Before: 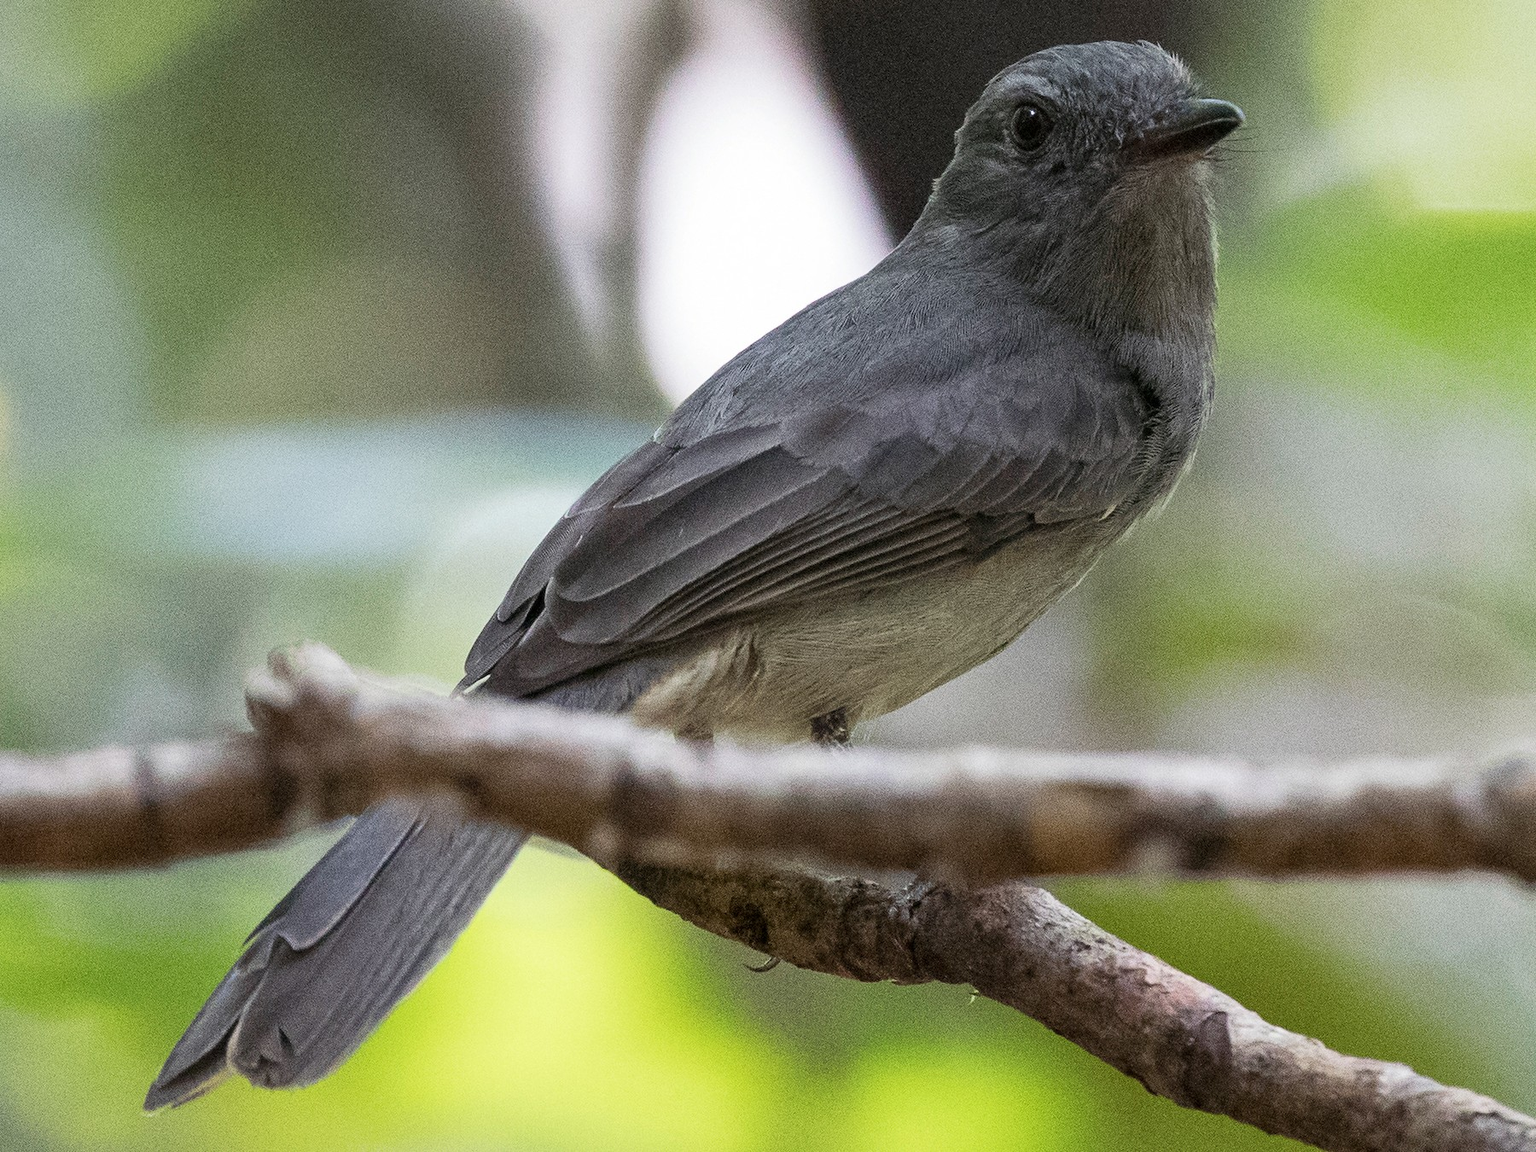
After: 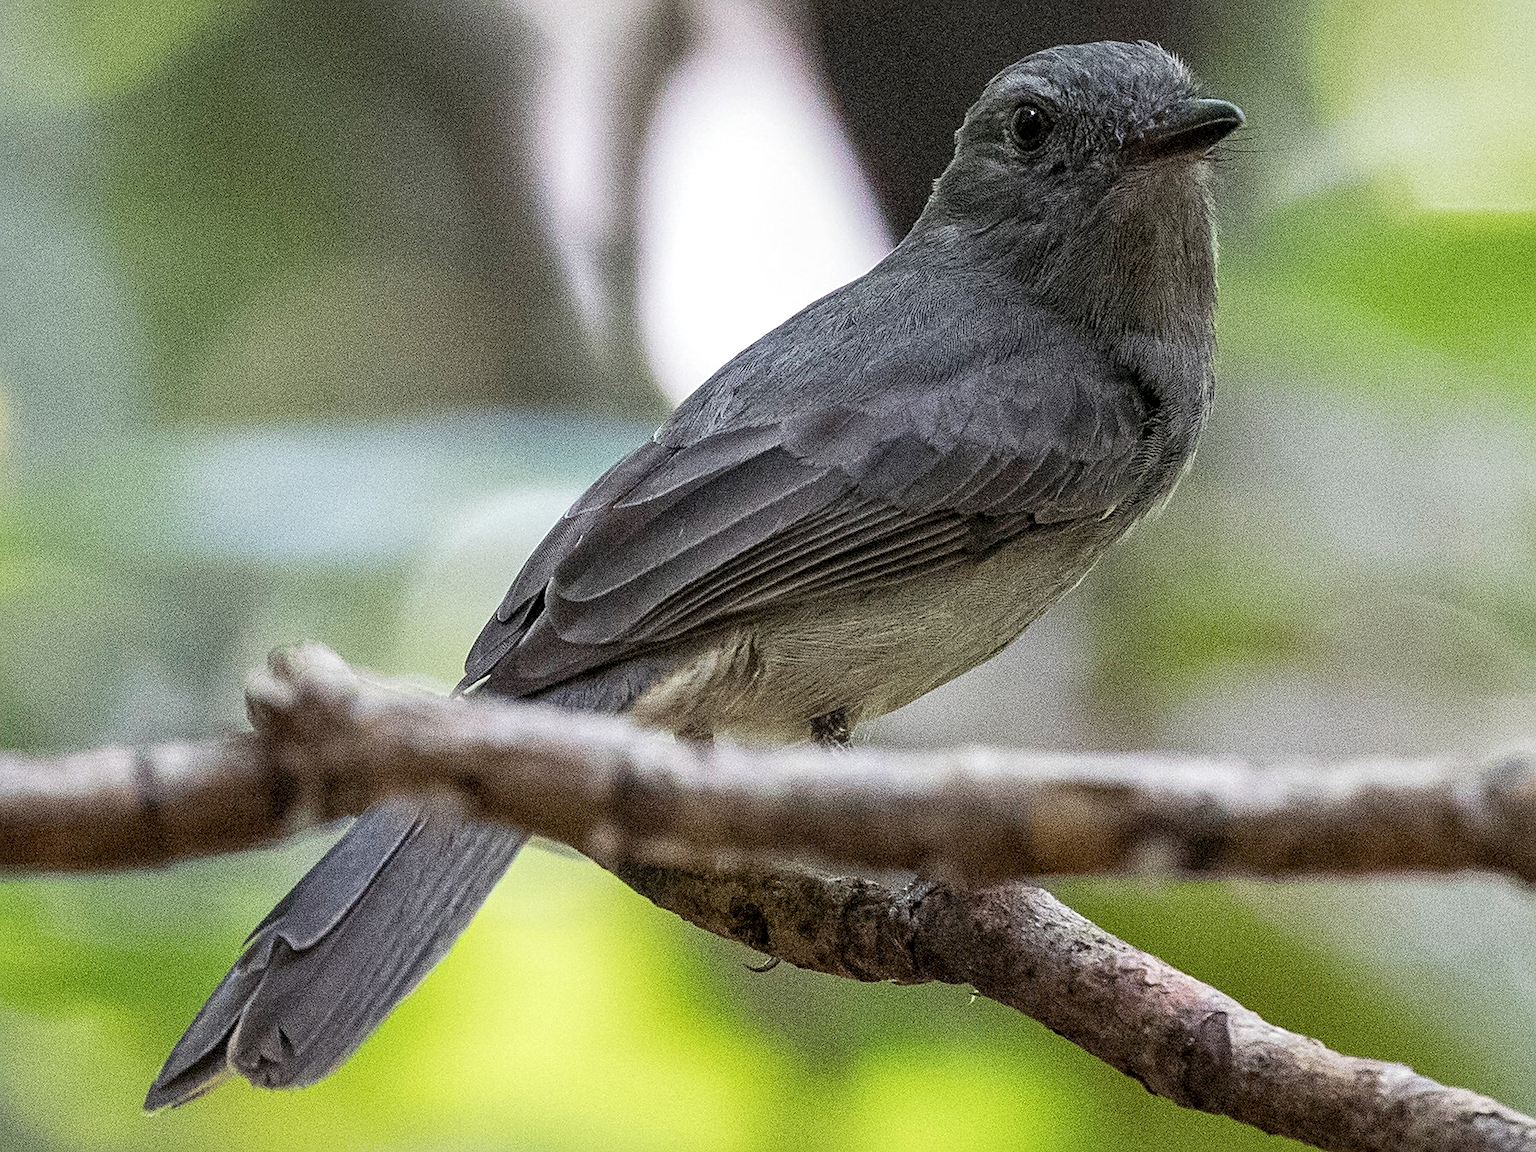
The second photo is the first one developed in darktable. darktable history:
local contrast: detail 130%
shadows and highlights: shadows 25, highlights -25
sharpen: on, module defaults
levels: mode automatic, black 0.023%, white 99.97%, levels [0.062, 0.494, 0.925]
